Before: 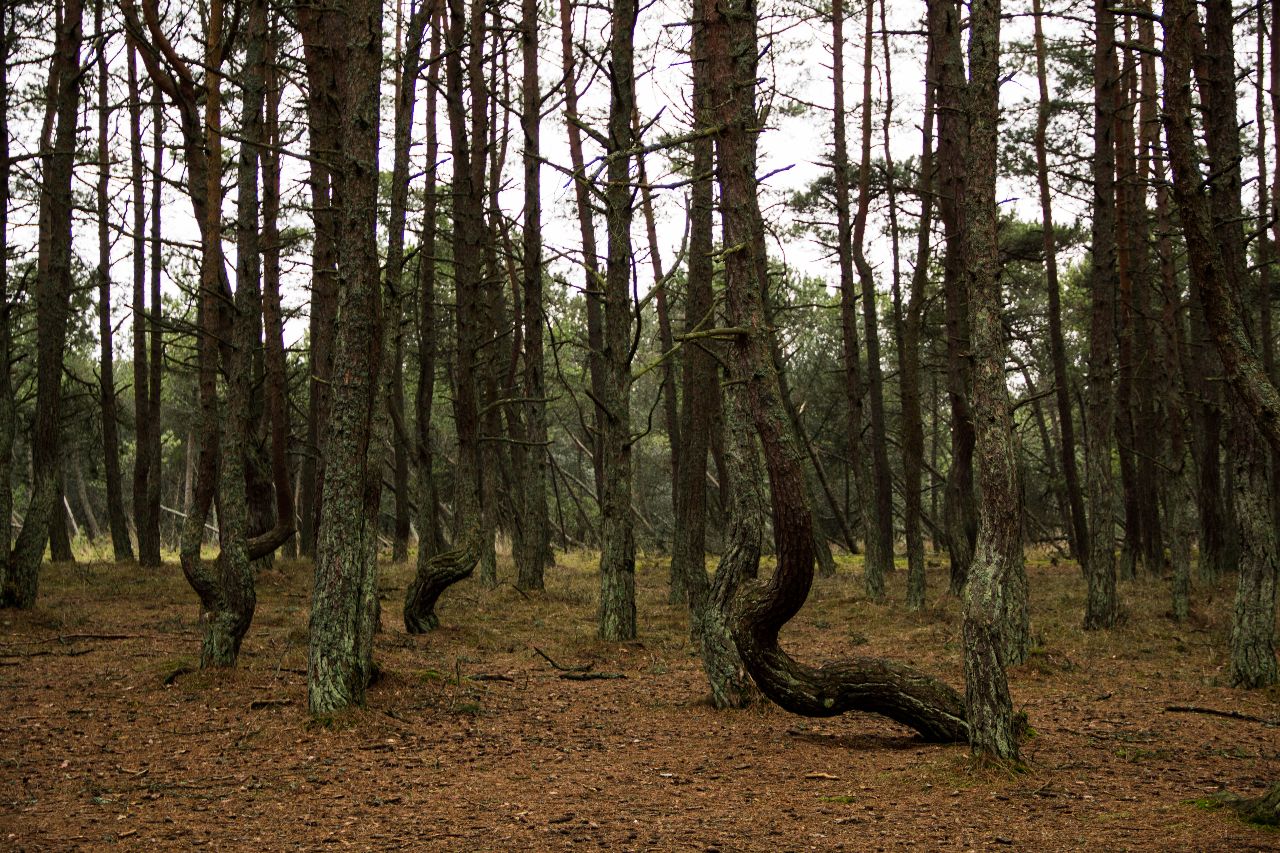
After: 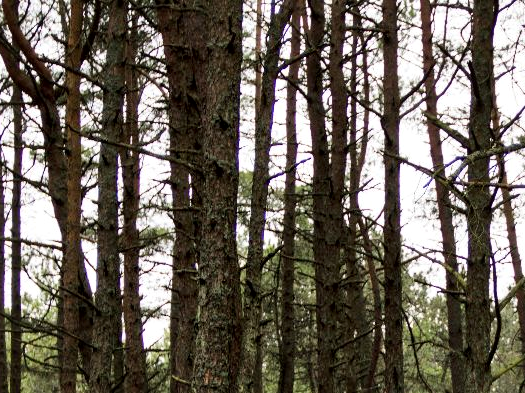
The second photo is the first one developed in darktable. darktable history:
local contrast: mode bilateral grid, contrast 20, coarseness 50, detail 150%, midtone range 0.2
shadows and highlights: soften with gaussian
crop and rotate: left 11.004%, top 0.112%, right 47.966%, bottom 53.702%
